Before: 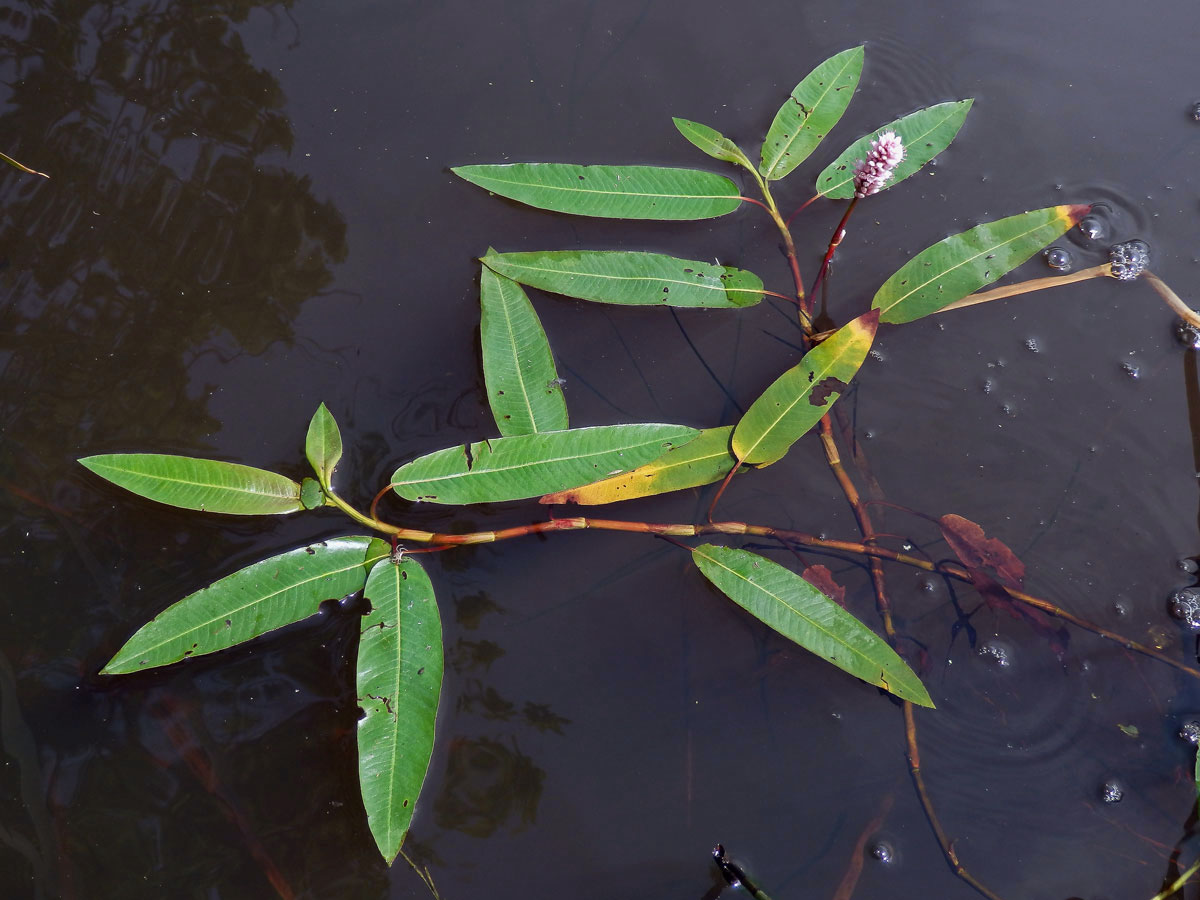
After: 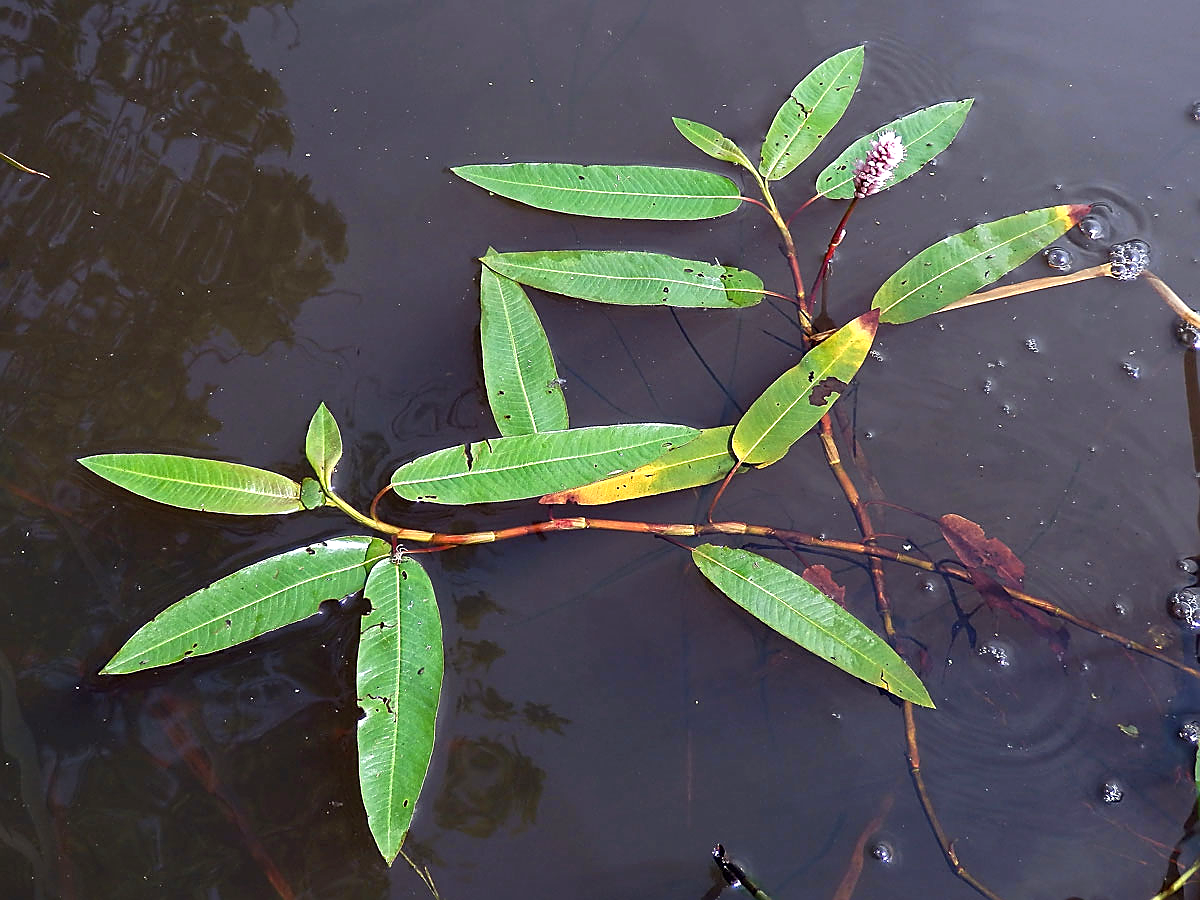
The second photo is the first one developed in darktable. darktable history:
exposure: black level correction 0, exposure 0.7 EV, compensate exposure bias true, compensate highlight preservation false
sharpen: radius 1.4, amount 1.25, threshold 0.7
